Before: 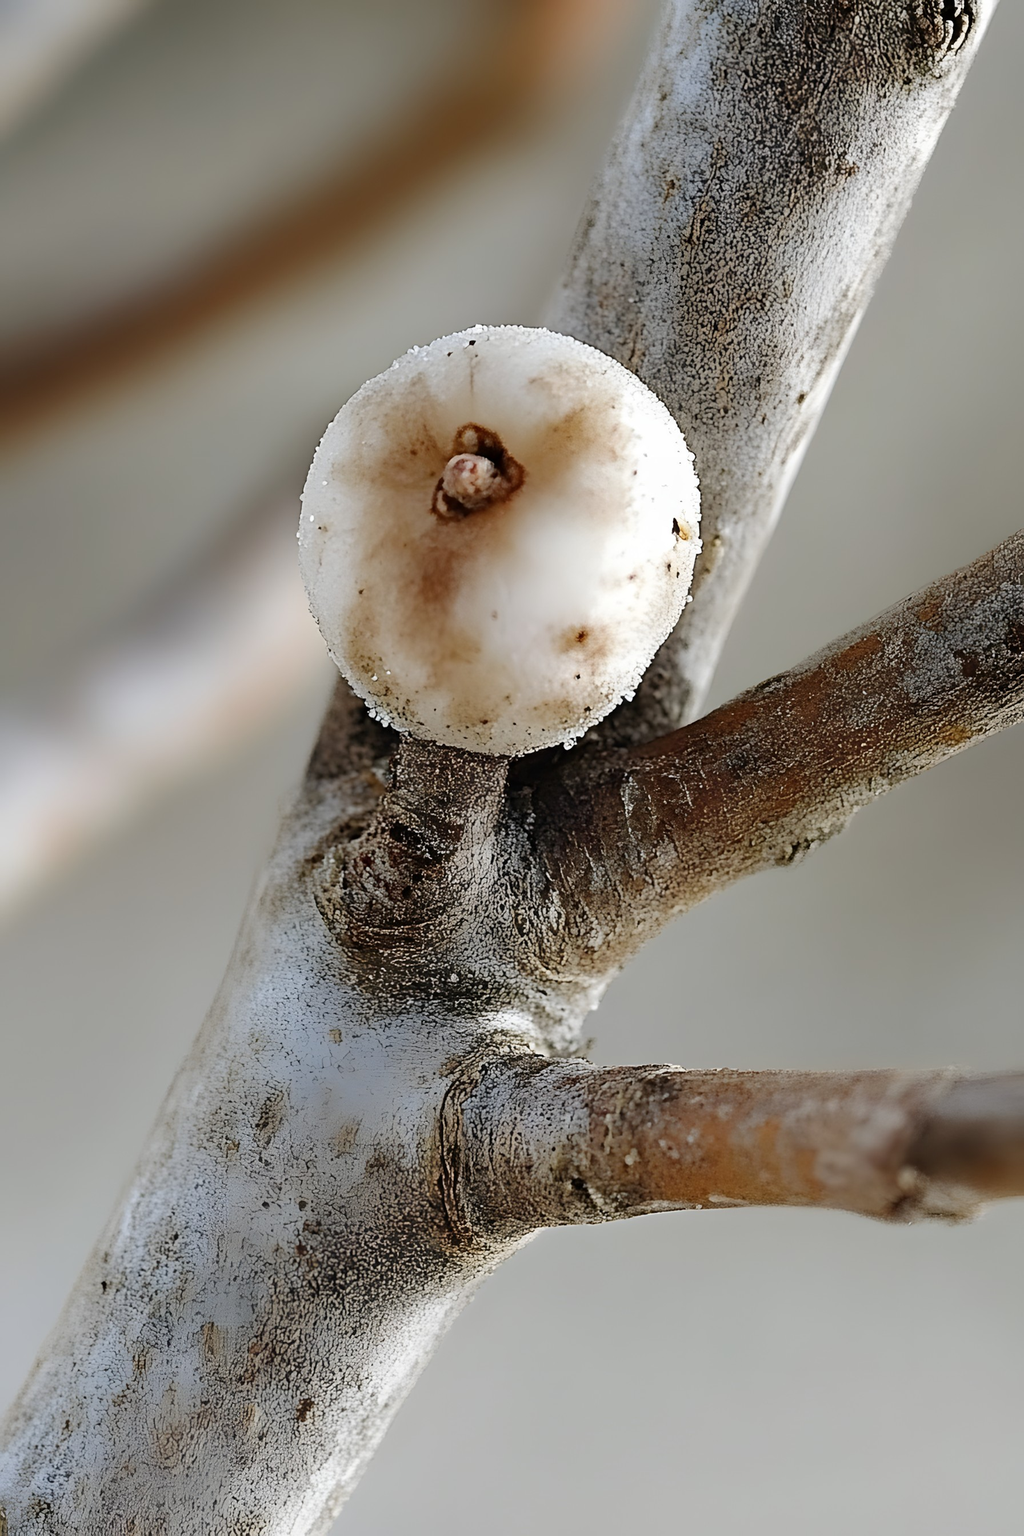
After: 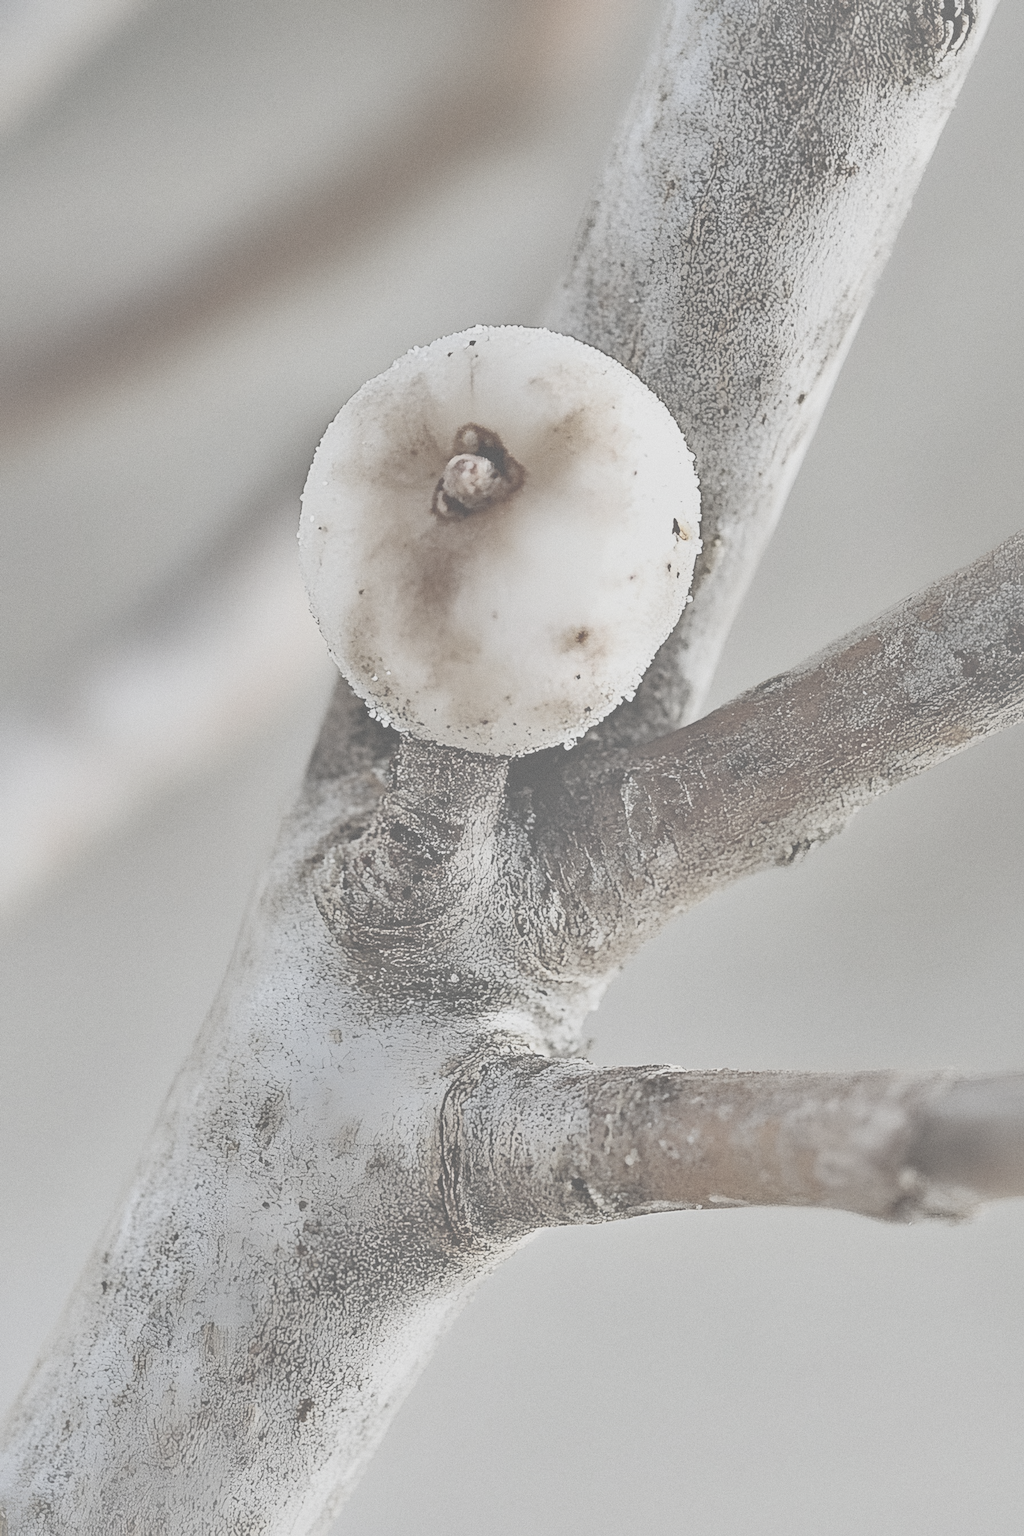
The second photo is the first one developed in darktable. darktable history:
tone equalizer: -8 EV -0.417 EV, -7 EV -0.389 EV, -6 EV -0.333 EV, -5 EV -0.222 EV, -3 EV 0.222 EV, -2 EV 0.333 EV, -1 EV 0.389 EV, +0 EV 0.417 EV, edges refinement/feathering 500, mask exposure compensation -1.57 EV, preserve details no
grain: coarseness 0.09 ISO
shadows and highlights: highlights -60
base curve: curves: ch0 [(0, 0) (0.666, 0.806) (1, 1)]
contrast brightness saturation: contrast -0.32, brightness 0.75, saturation -0.78
